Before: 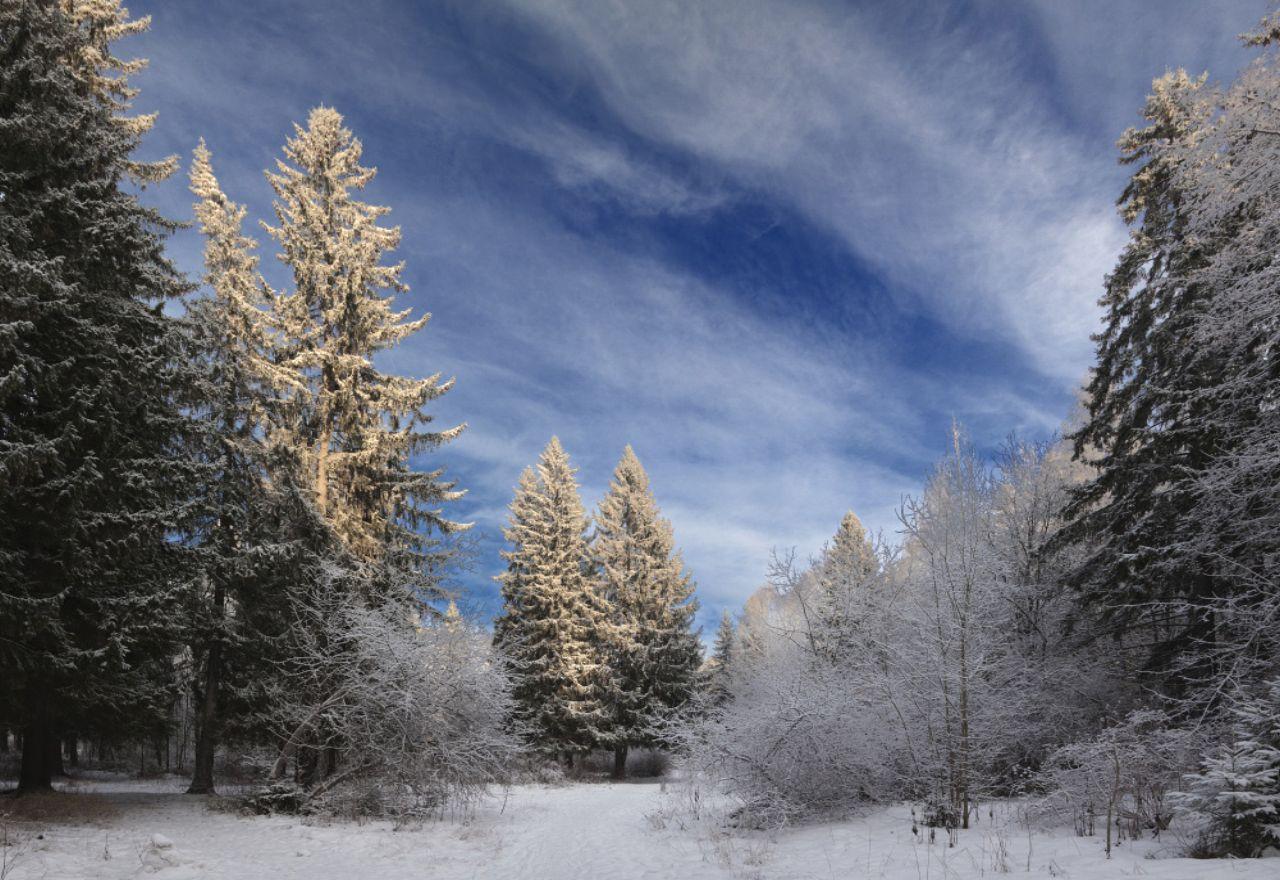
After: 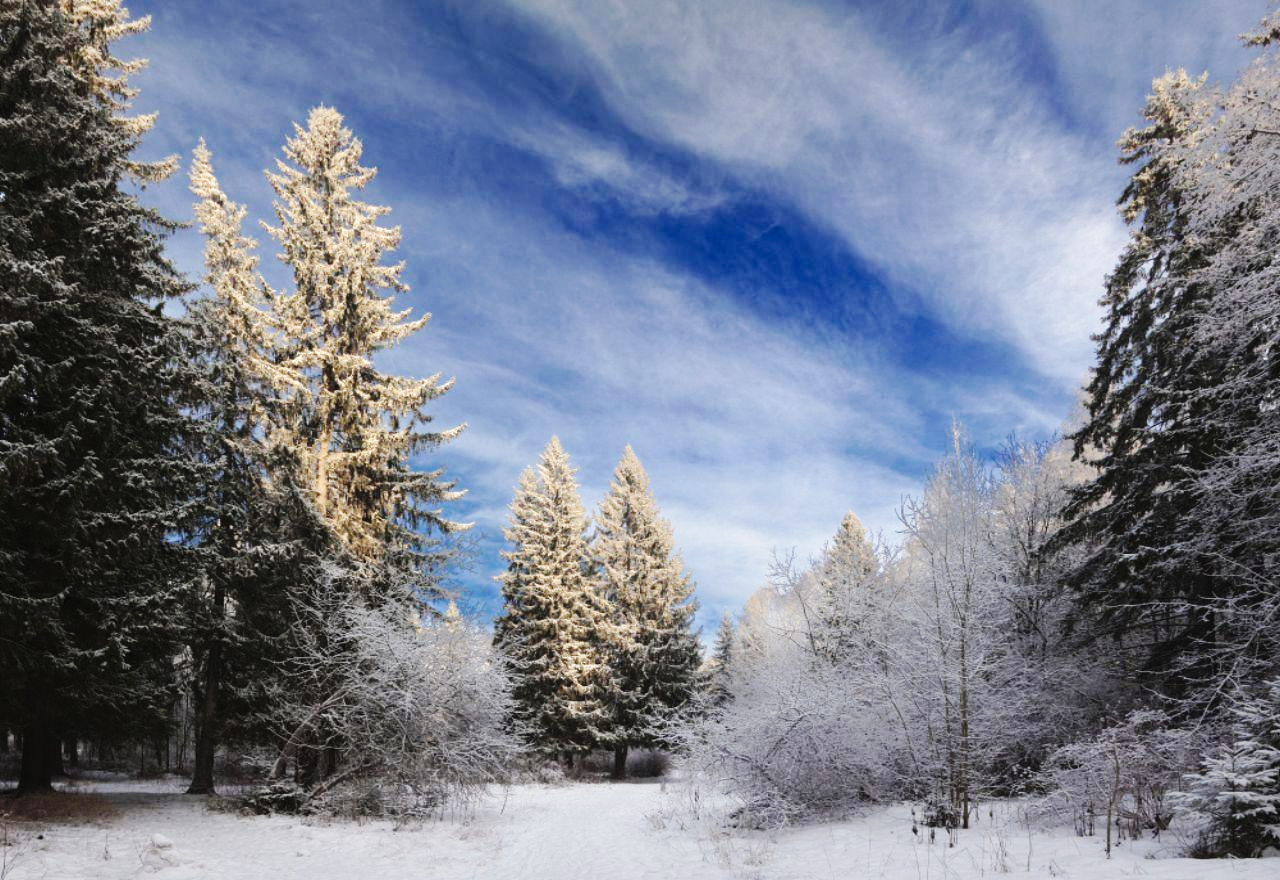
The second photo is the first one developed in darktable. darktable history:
tone equalizer: mask exposure compensation -0.498 EV
base curve: curves: ch0 [(0, 0) (0.032, 0.025) (0.121, 0.166) (0.206, 0.329) (0.605, 0.79) (1, 1)], preserve colors none
